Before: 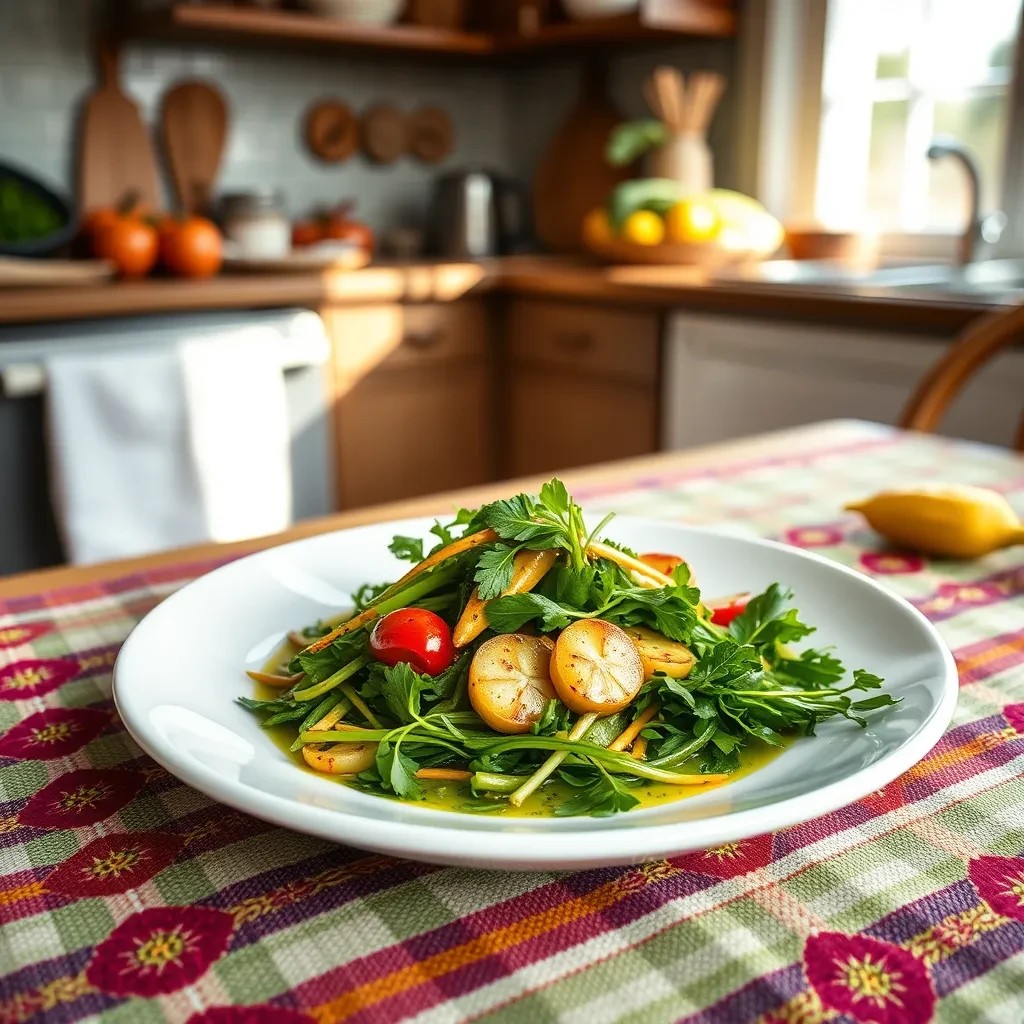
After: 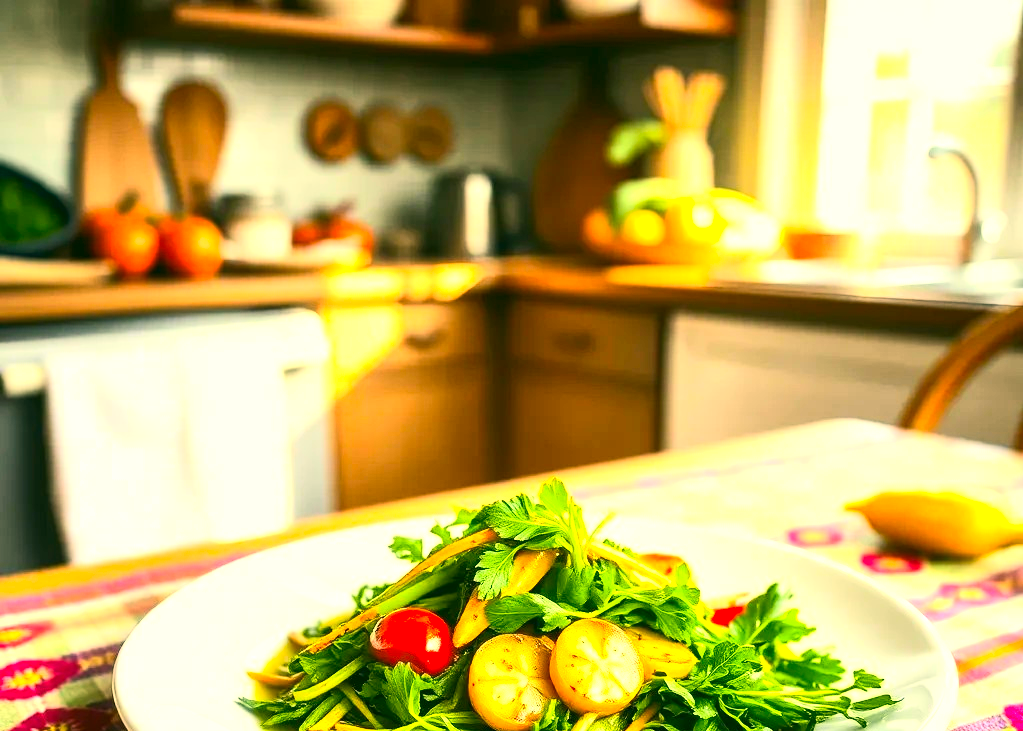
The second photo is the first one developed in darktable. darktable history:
crop: bottom 28.576%
tone equalizer: -8 EV -0.417 EV, -7 EV -0.389 EV, -6 EV -0.333 EV, -5 EV -0.222 EV, -3 EV 0.222 EV, -2 EV 0.333 EV, -1 EV 0.389 EV, +0 EV 0.417 EV, edges refinement/feathering 500, mask exposure compensation -1.57 EV, preserve details no
color correction: highlights a* 5.3, highlights b* 24.26, shadows a* -15.58, shadows b* 4.02
contrast brightness saturation: contrast 0.24, brightness 0.26, saturation 0.39
exposure: exposure 0.74 EV, compensate highlight preservation false
